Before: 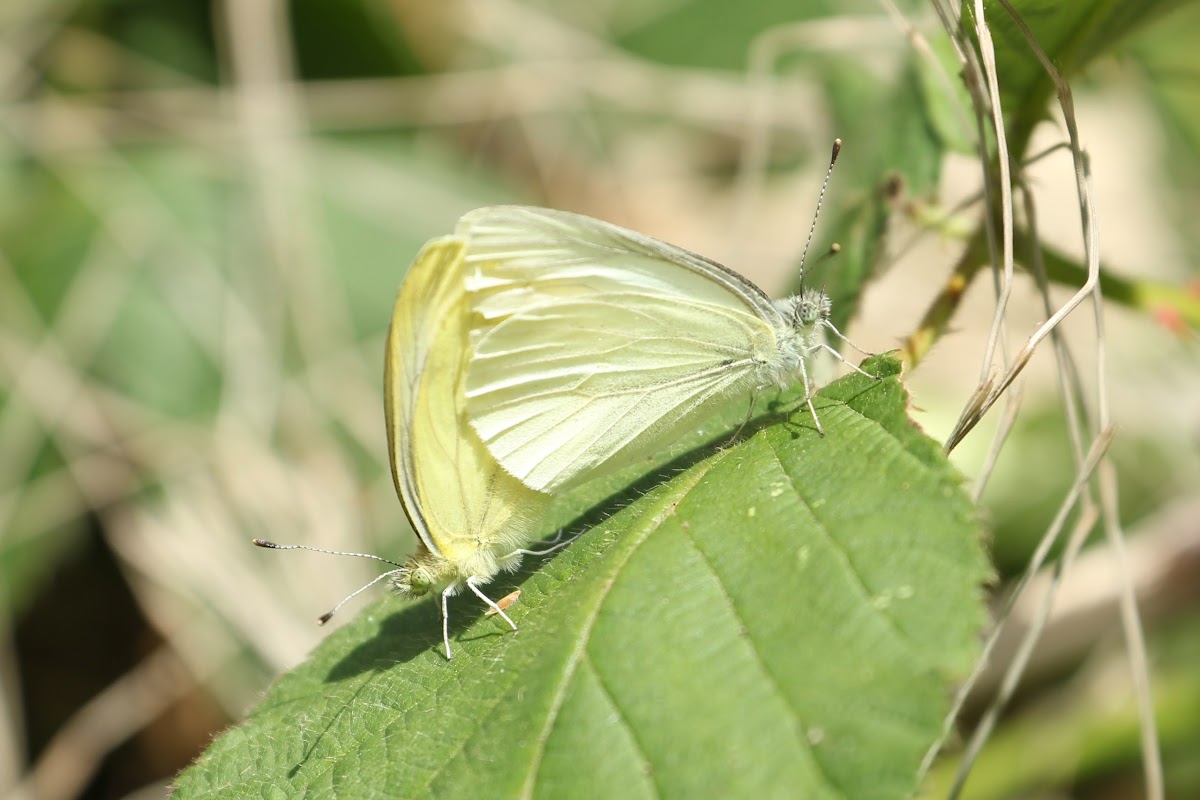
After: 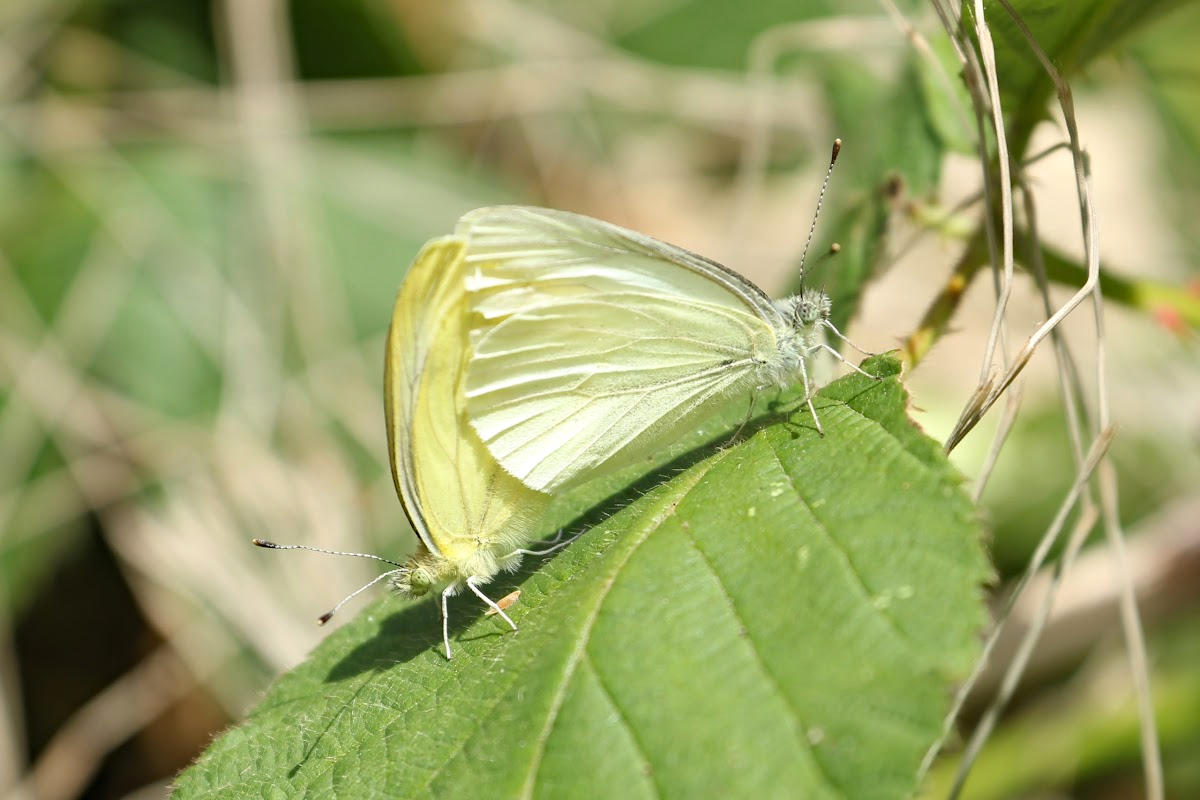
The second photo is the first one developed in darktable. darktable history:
haze removal: compatibility mode true, adaptive false
white balance: emerald 1
